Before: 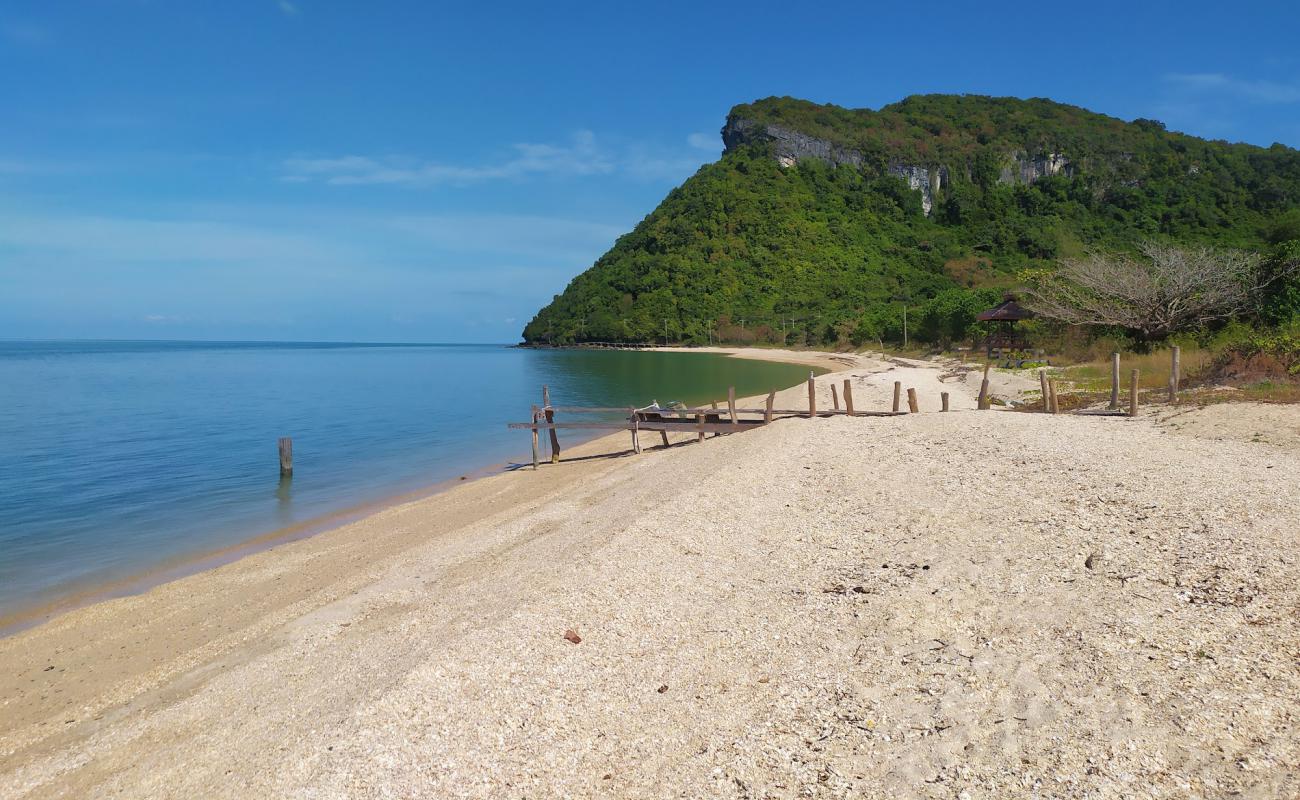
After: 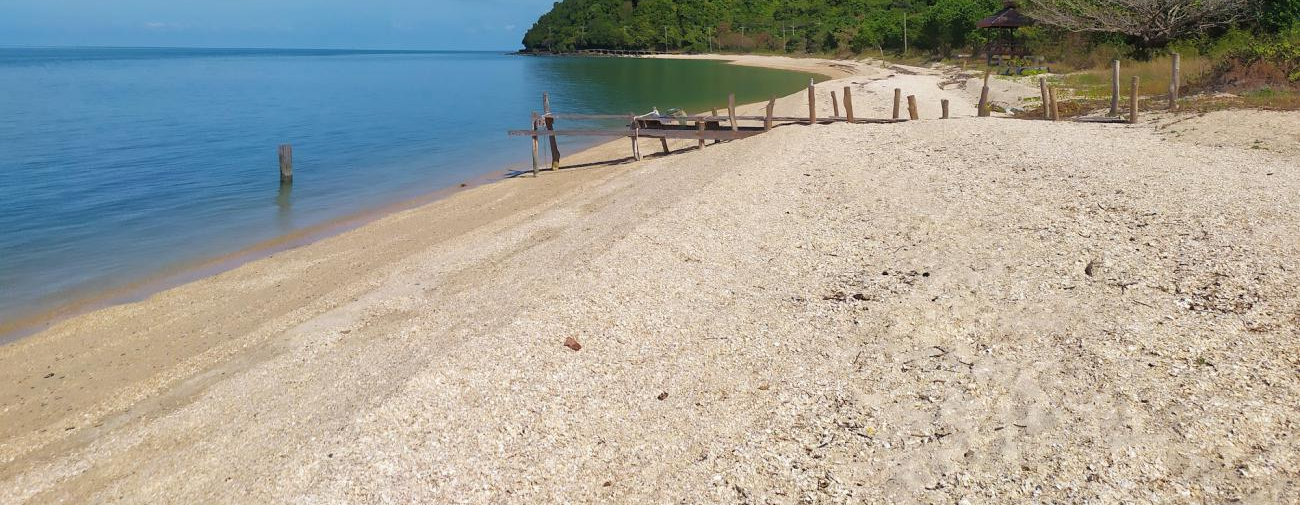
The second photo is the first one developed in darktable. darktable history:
crop and rotate: top 36.784%
shadows and highlights: shadows 3.16, highlights -18.22, soften with gaussian
